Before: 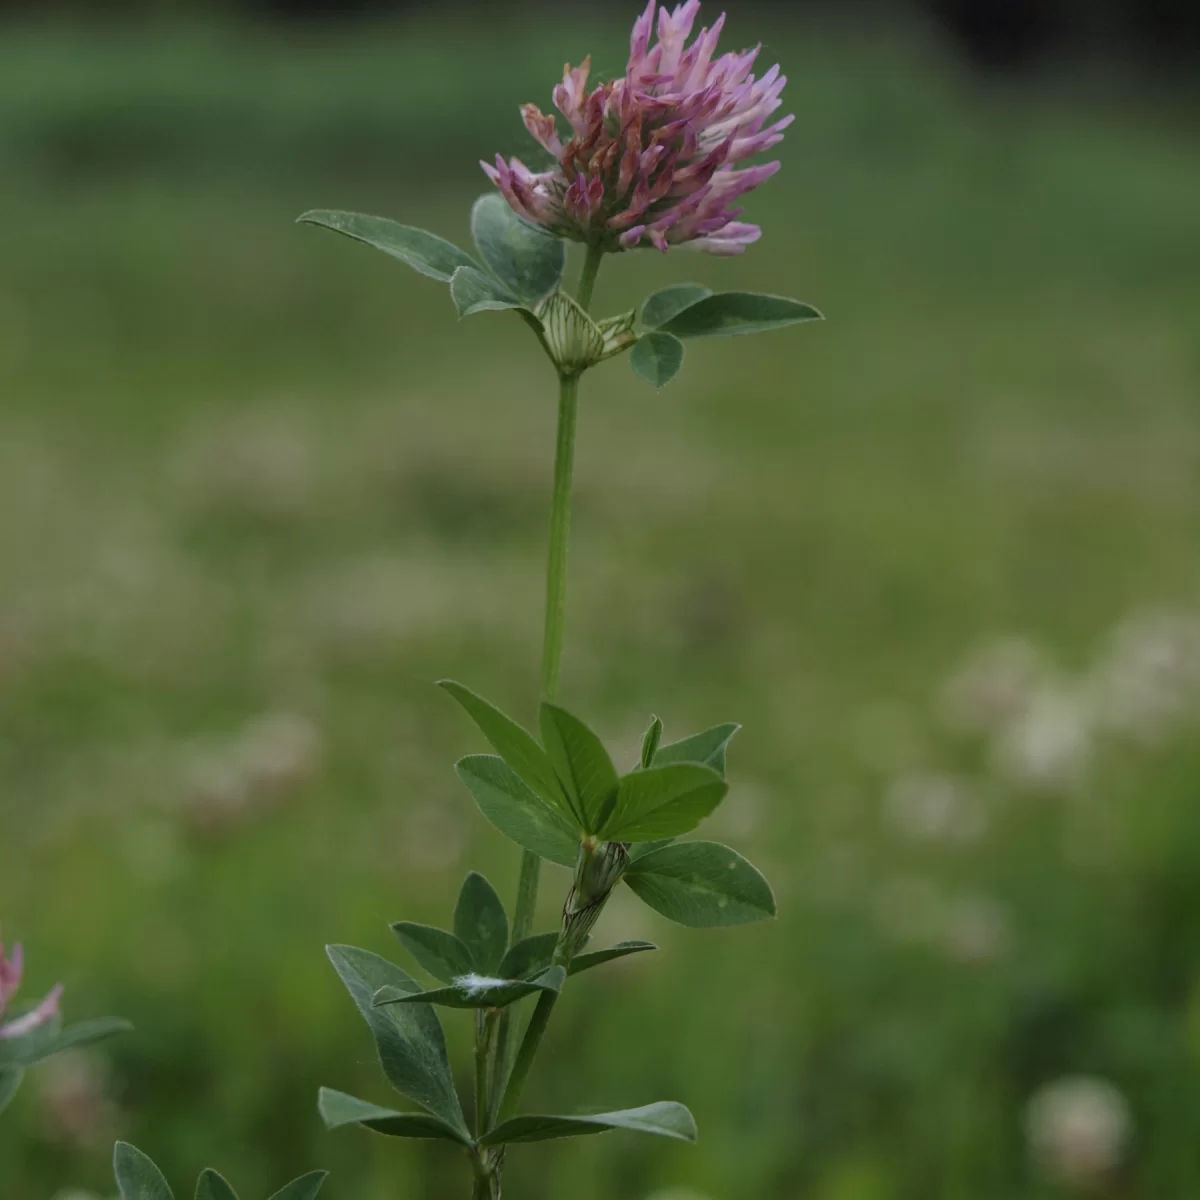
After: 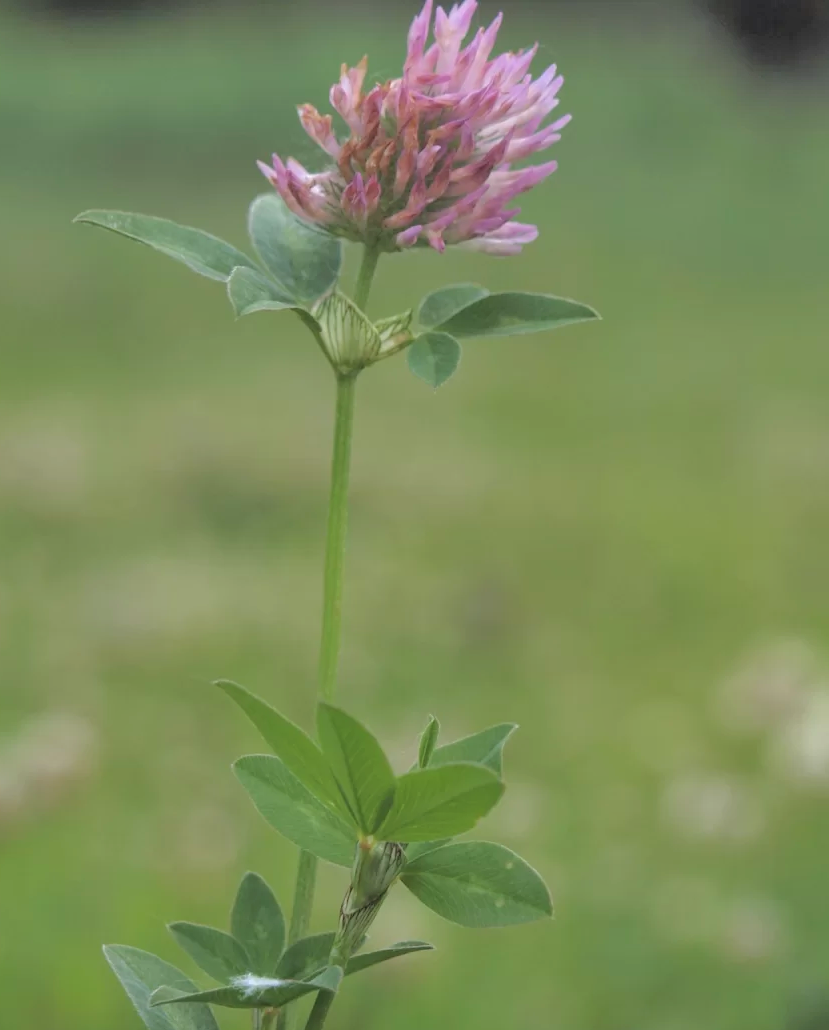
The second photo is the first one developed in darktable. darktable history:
exposure: black level correction 0, exposure 0.692 EV, compensate highlight preservation false
tone curve: curves: ch0 [(0, 0) (0.004, 0.008) (0.077, 0.156) (0.169, 0.29) (0.774, 0.774) (1, 1)], color space Lab, independent channels, preserve colors none
crop: left 18.663%, right 12.208%, bottom 14.161%
shadows and highlights: soften with gaussian
